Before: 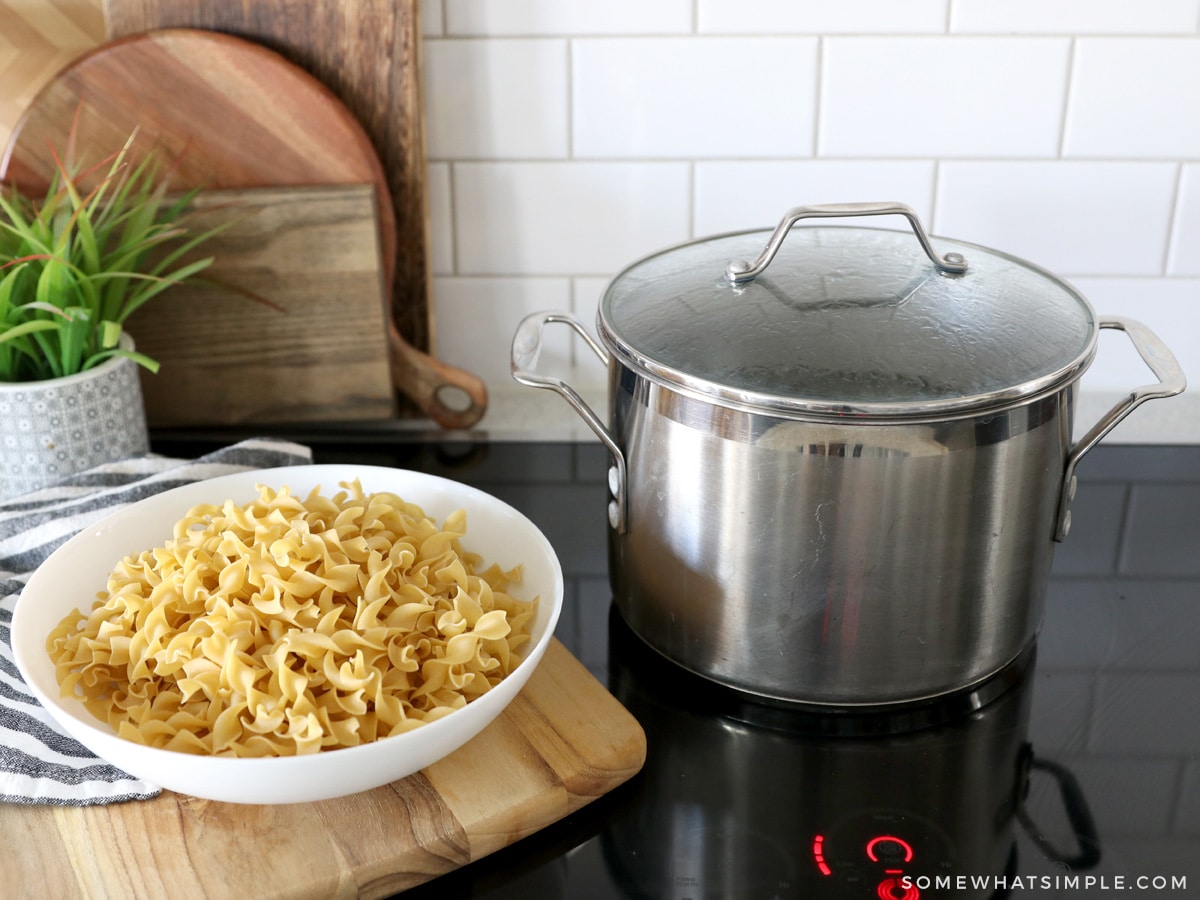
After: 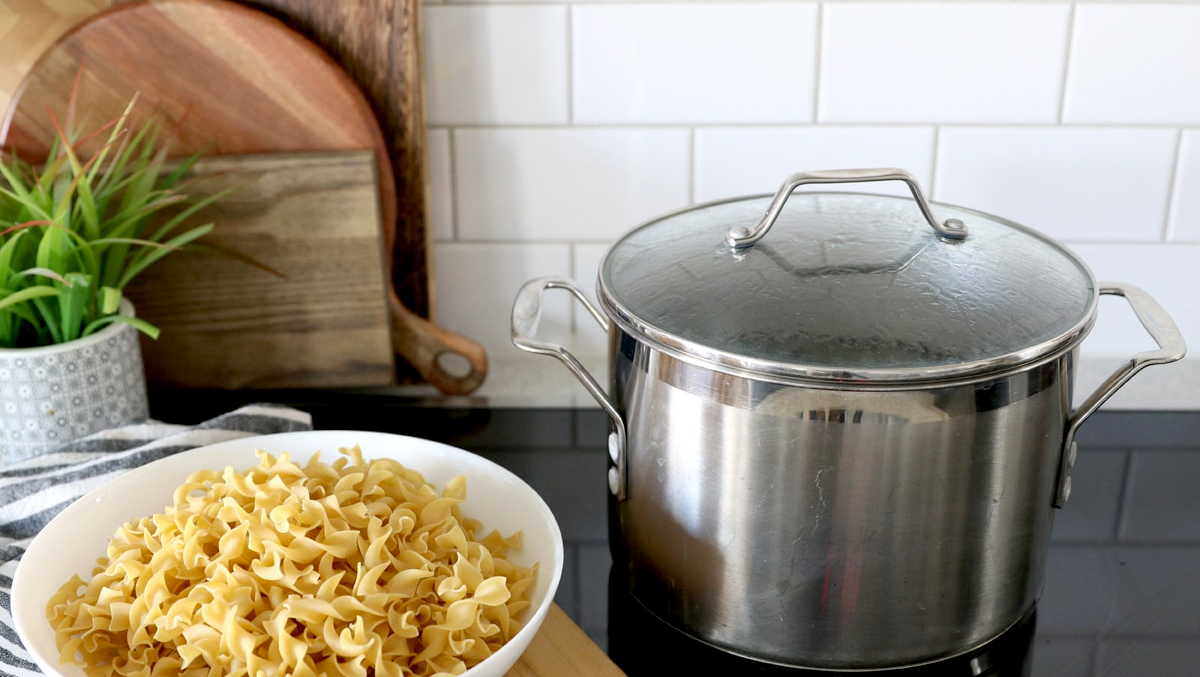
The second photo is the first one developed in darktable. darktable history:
exposure: black level correction 0.011, compensate highlight preservation false
crop: top 3.822%, bottom 20.951%
